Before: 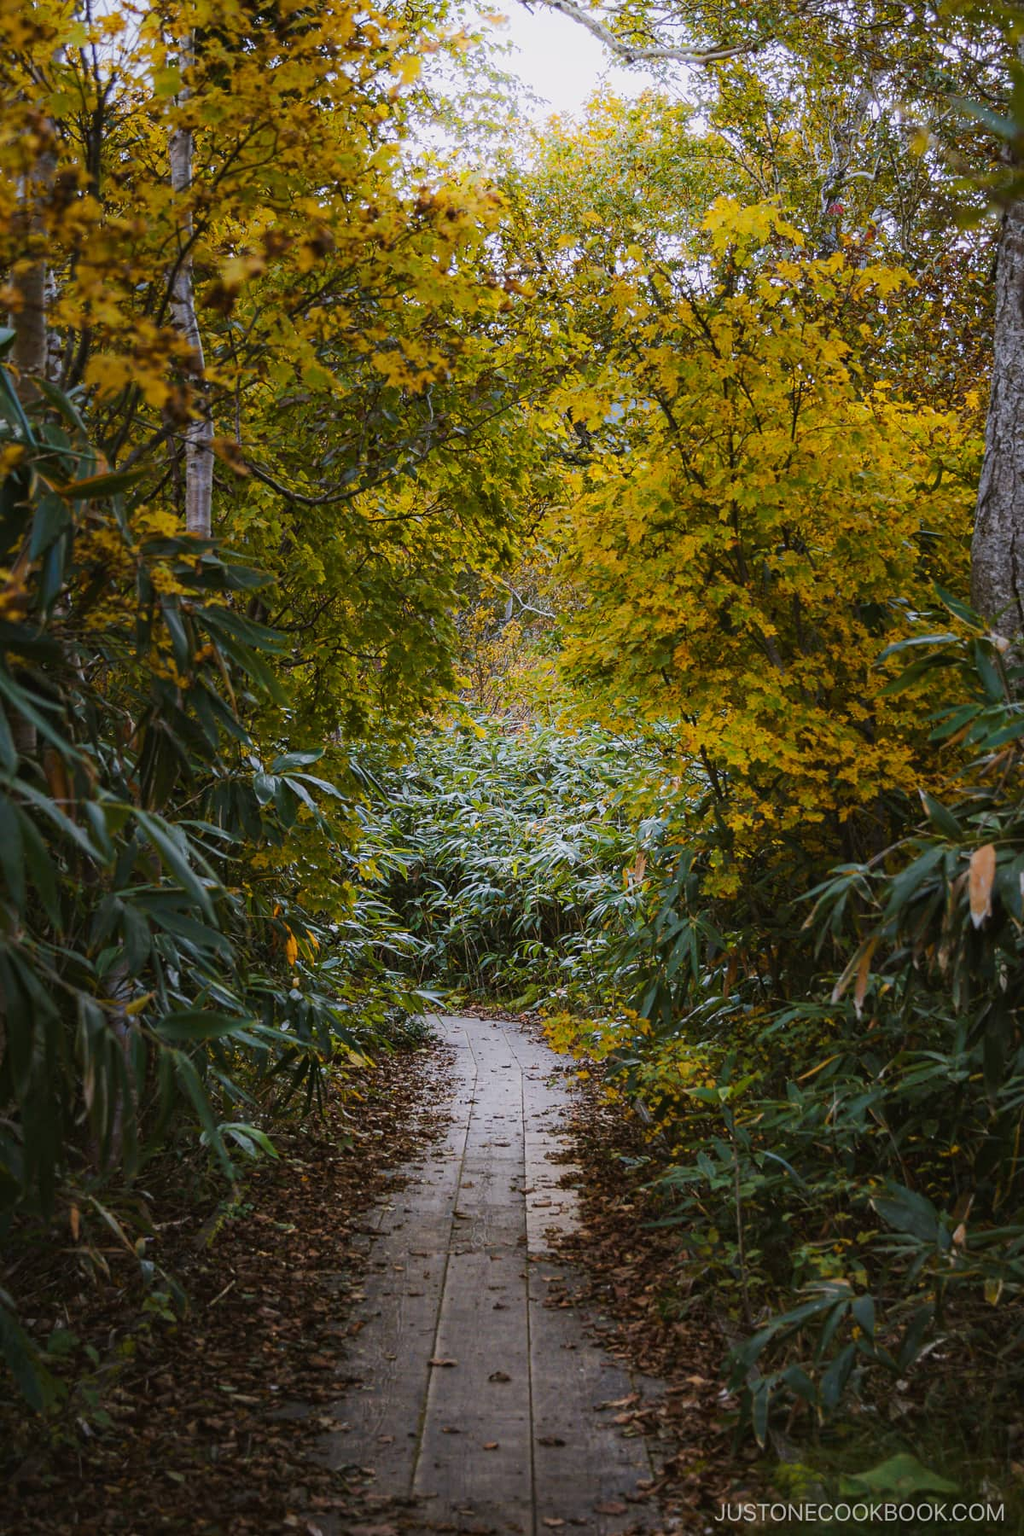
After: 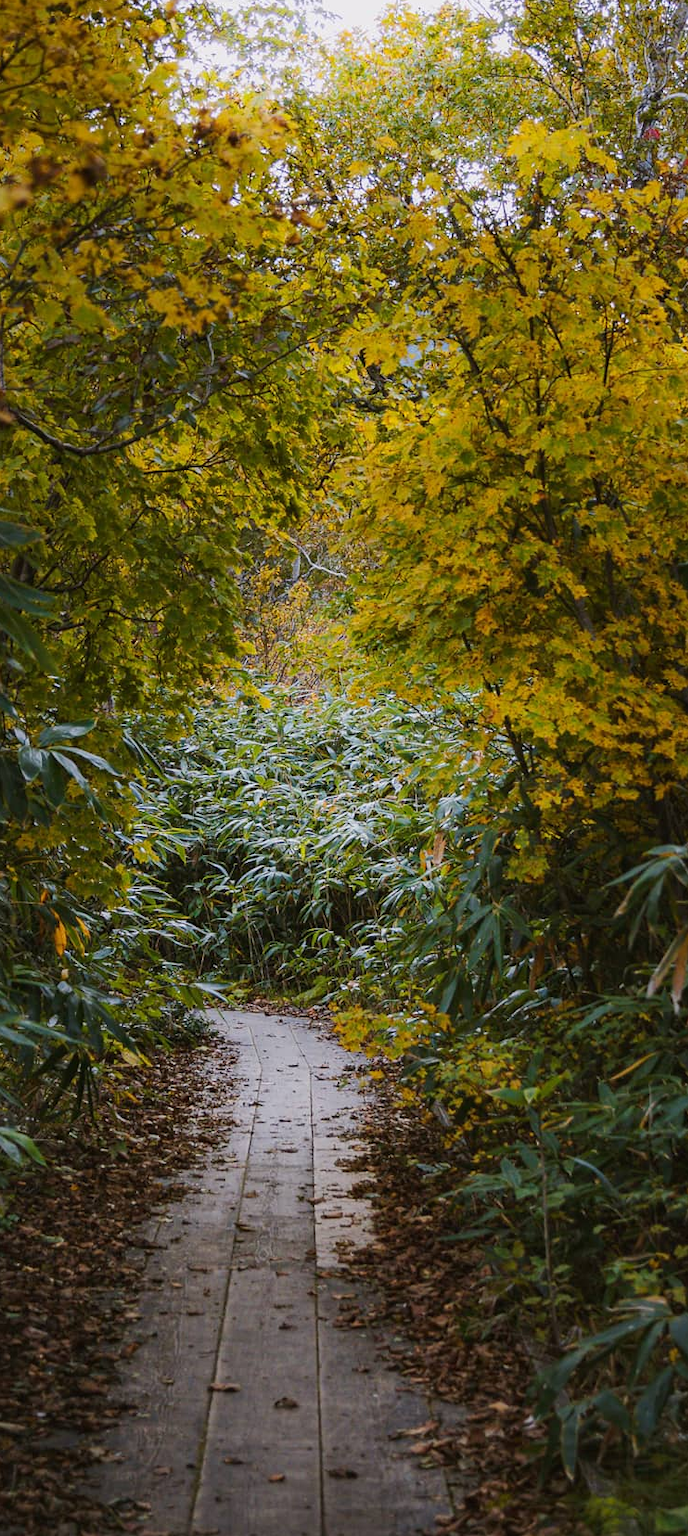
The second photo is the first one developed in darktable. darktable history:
crop and rotate: left 23.134%, top 5.644%, right 14.953%, bottom 2.305%
